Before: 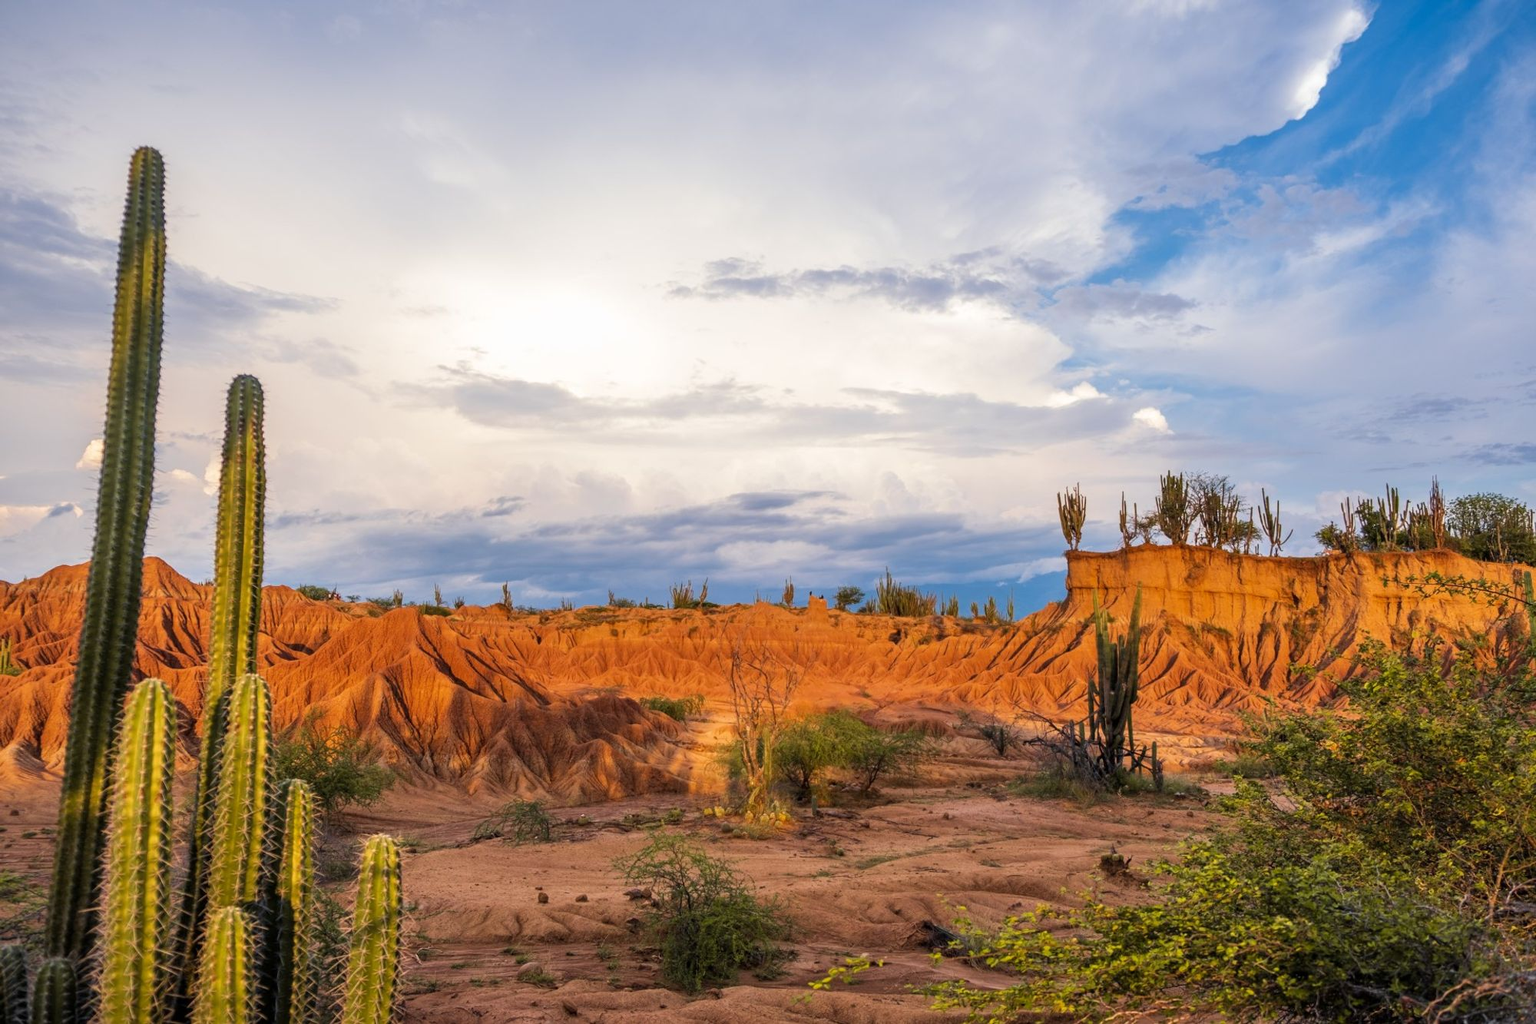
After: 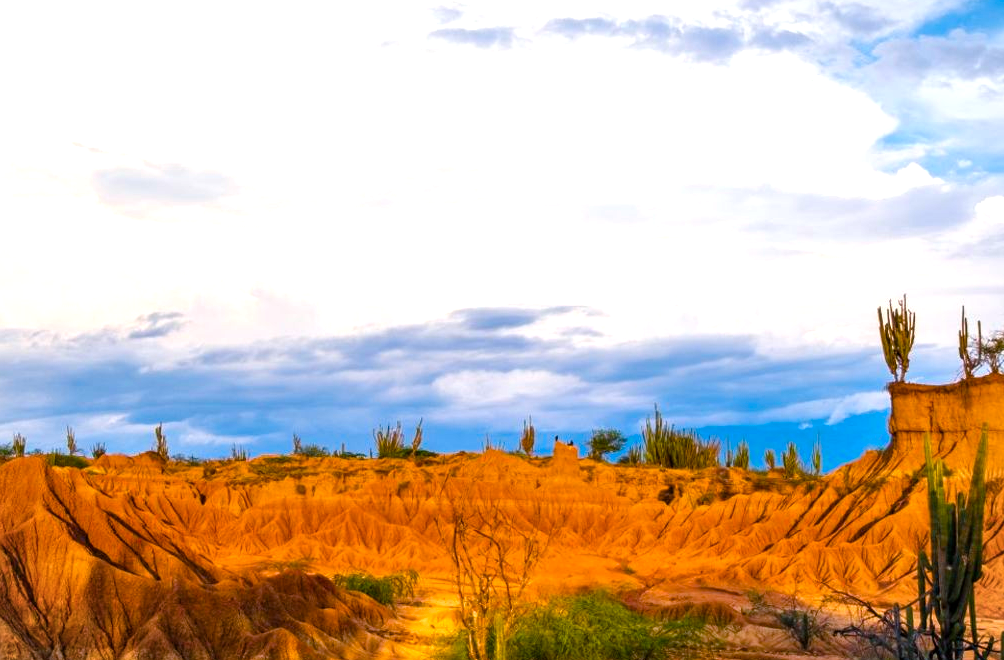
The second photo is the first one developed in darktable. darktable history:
vignetting: fall-off start 85.18%, fall-off radius 80.93%, brightness -0.189, saturation -0.29, width/height ratio 1.227
crop: left 24.952%, top 25.124%, right 24.816%, bottom 25.351%
color balance rgb: power › luminance -7.793%, power › chroma 1.105%, power › hue 217.07°, perceptual saturation grading › global saturation 20%, perceptual saturation grading › highlights -24.727%, perceptual saturation grading › shadows 49.434%, perceptual brilliance grading › global brilliance 19.92%, global vibrance 39.914%
